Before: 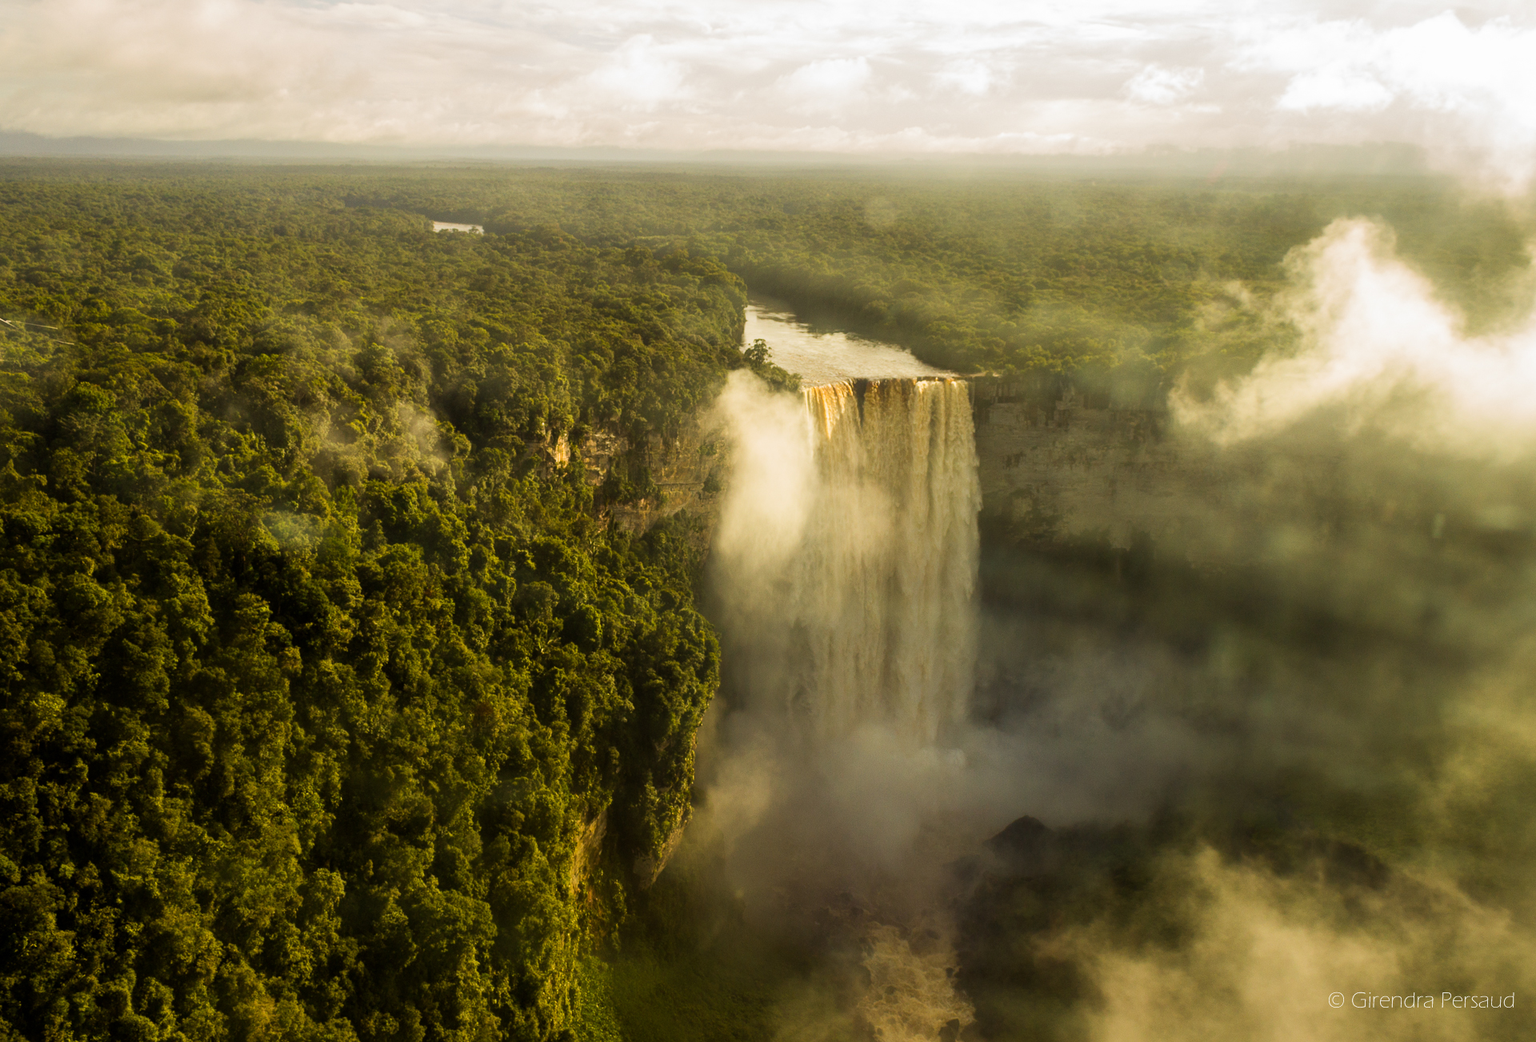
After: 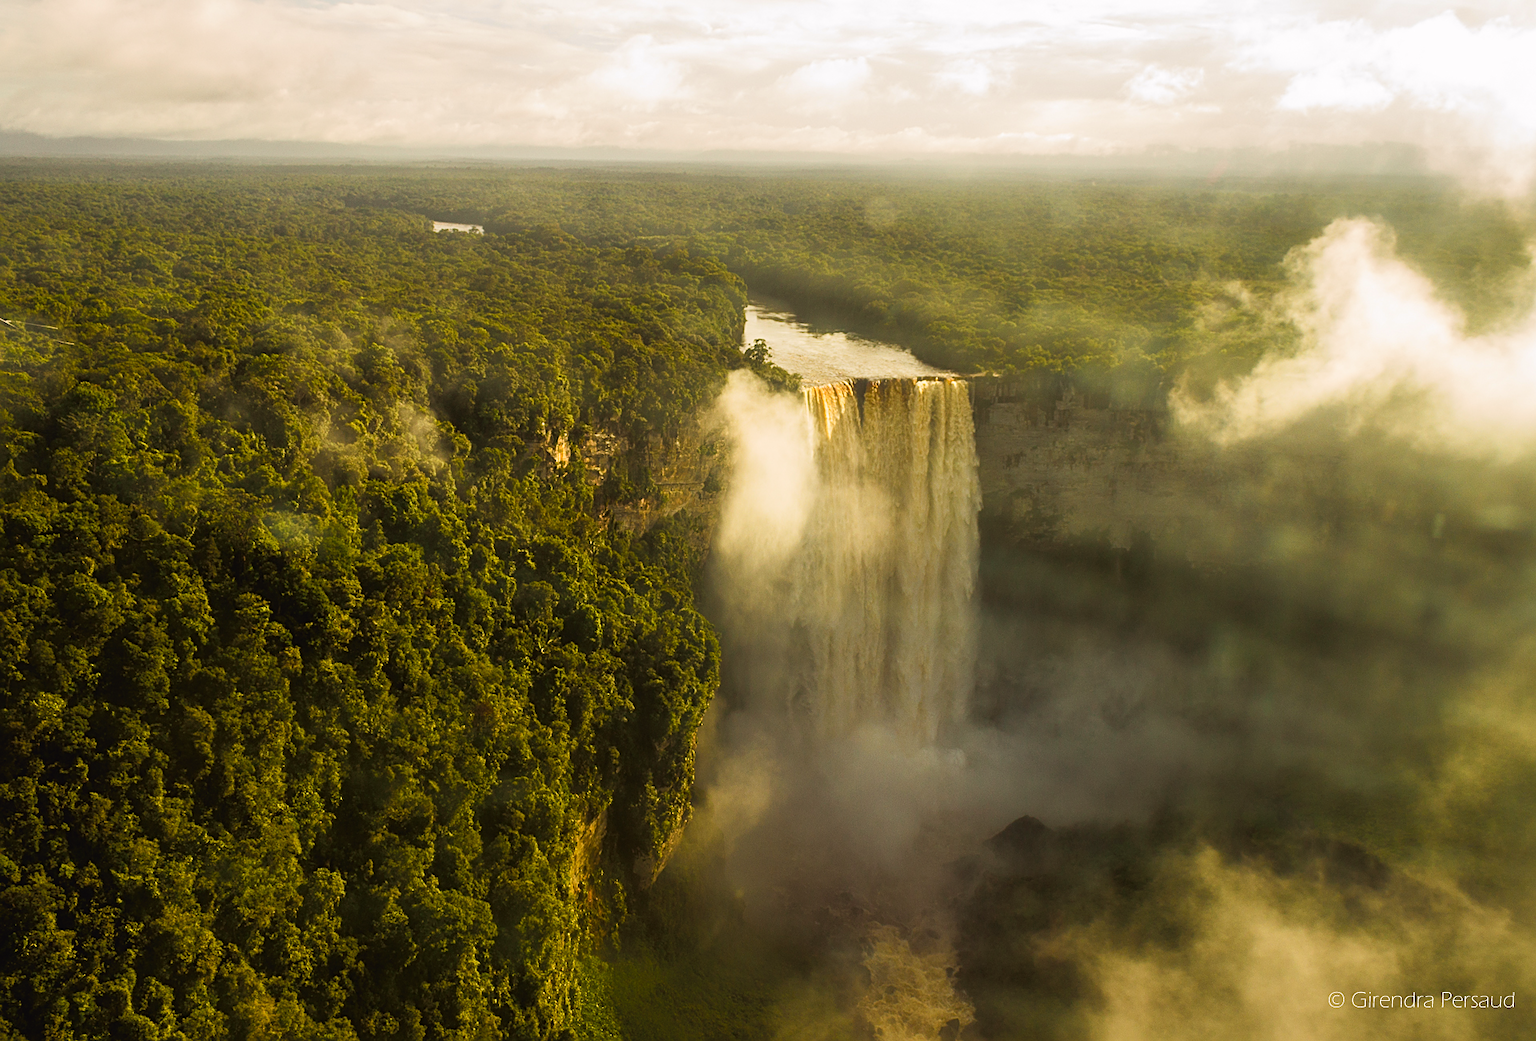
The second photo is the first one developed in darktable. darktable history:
sharpen: on, module defaults
tone curve: curves: ch0 [(0, 0.024) (0.119, 0.146) (0.474, 0.464) (0.718, 0.721) (0.817, 0.839) (1, 0.998)]; ch1 [(0, 0) (0.377, 0.416) (0.439, 0.451) (0.477, 0.477) (0.501, 0.504) (0.538, 0.544) (0.58, 0.602) (0.664, 0.676) (0.783, 0.804) (1, 1)]; ch2 [(0, 0) (0.38, 0.405) (0.463, 0.456) (0.498, 0.497) (0.524, 0.535) (0.578, 0.576) (0.648, 0.665) (1, 1)], color space Lab, independent channels, preserve colors none
